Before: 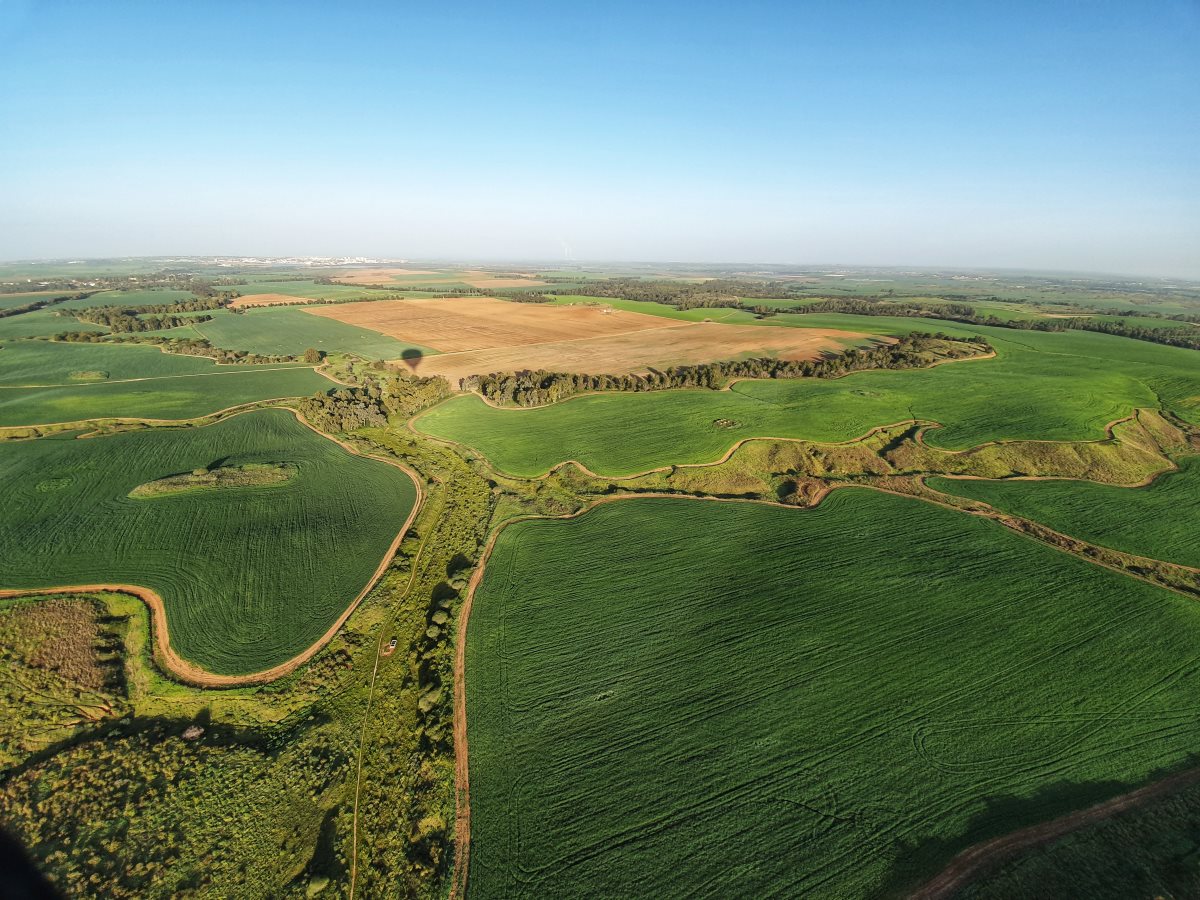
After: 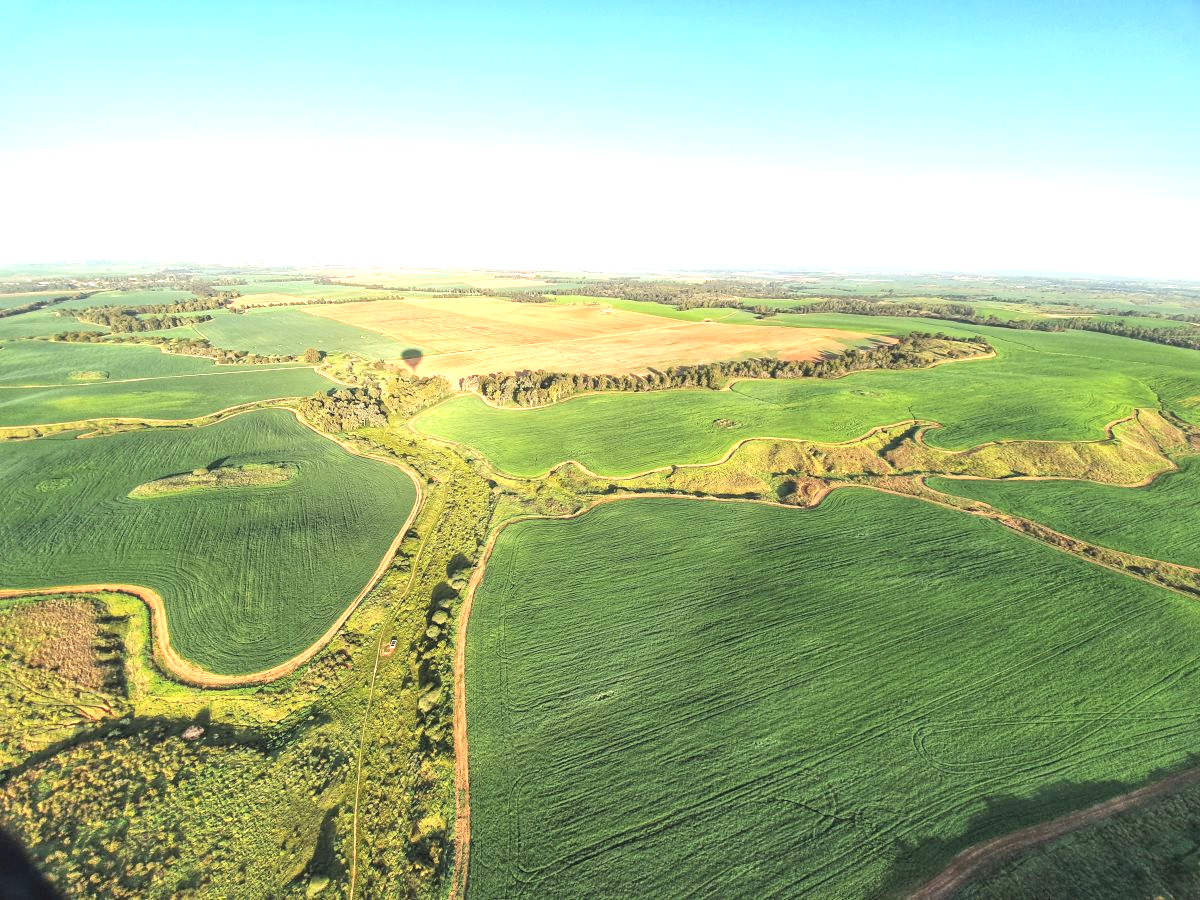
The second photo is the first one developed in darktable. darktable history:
local contrast: highlights 100%, shadows 100%, detail 120%, midtone range 0.2
exposure: black level correction 0, exposure 1.1 EV, compensate exposure bias true, compensate highlight preservation false
contrast brightness saturation: brightness 0.15
